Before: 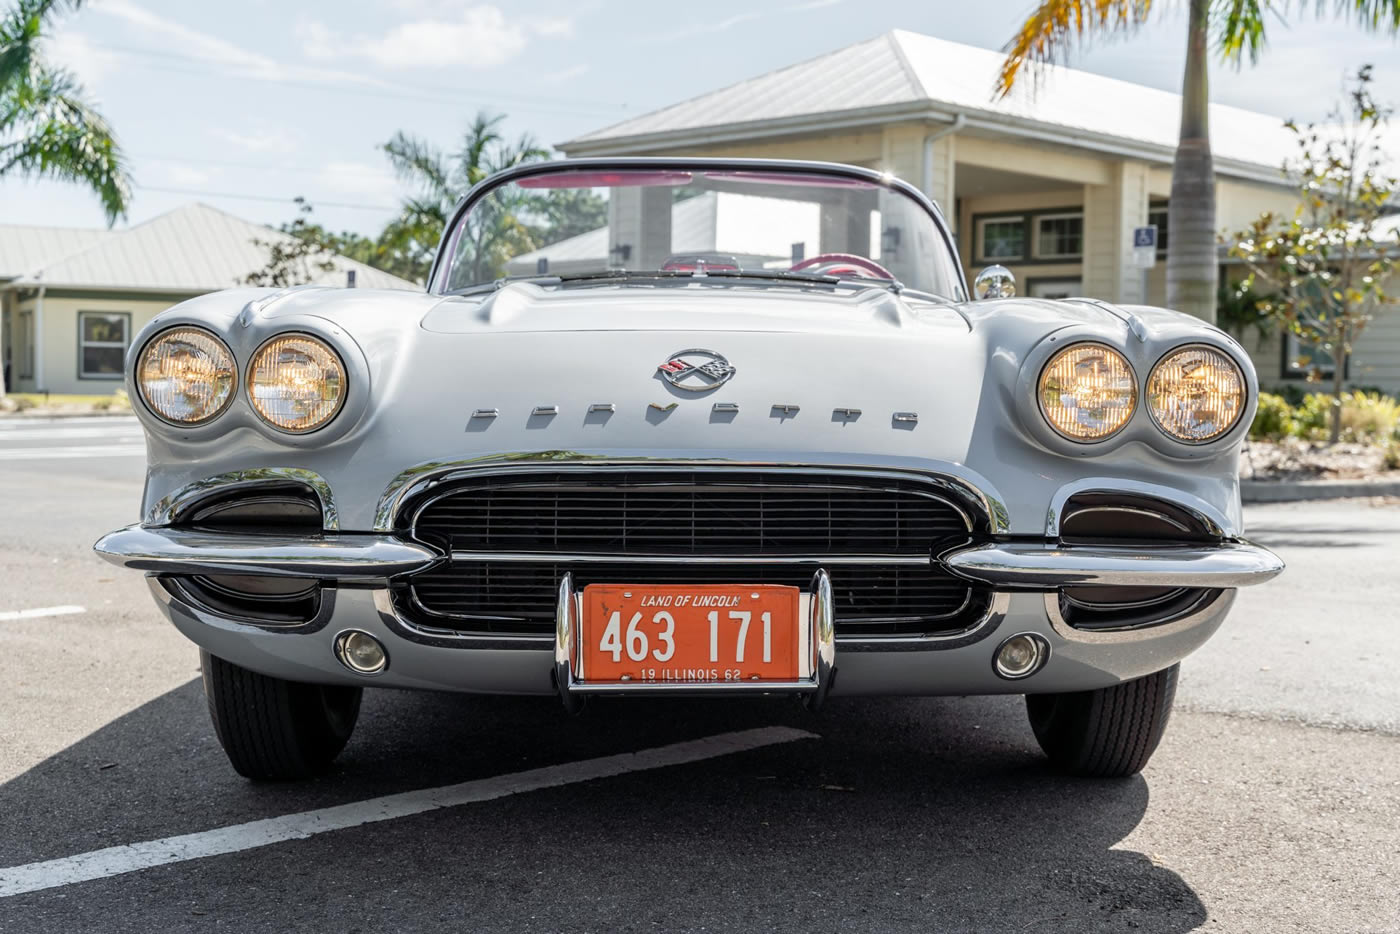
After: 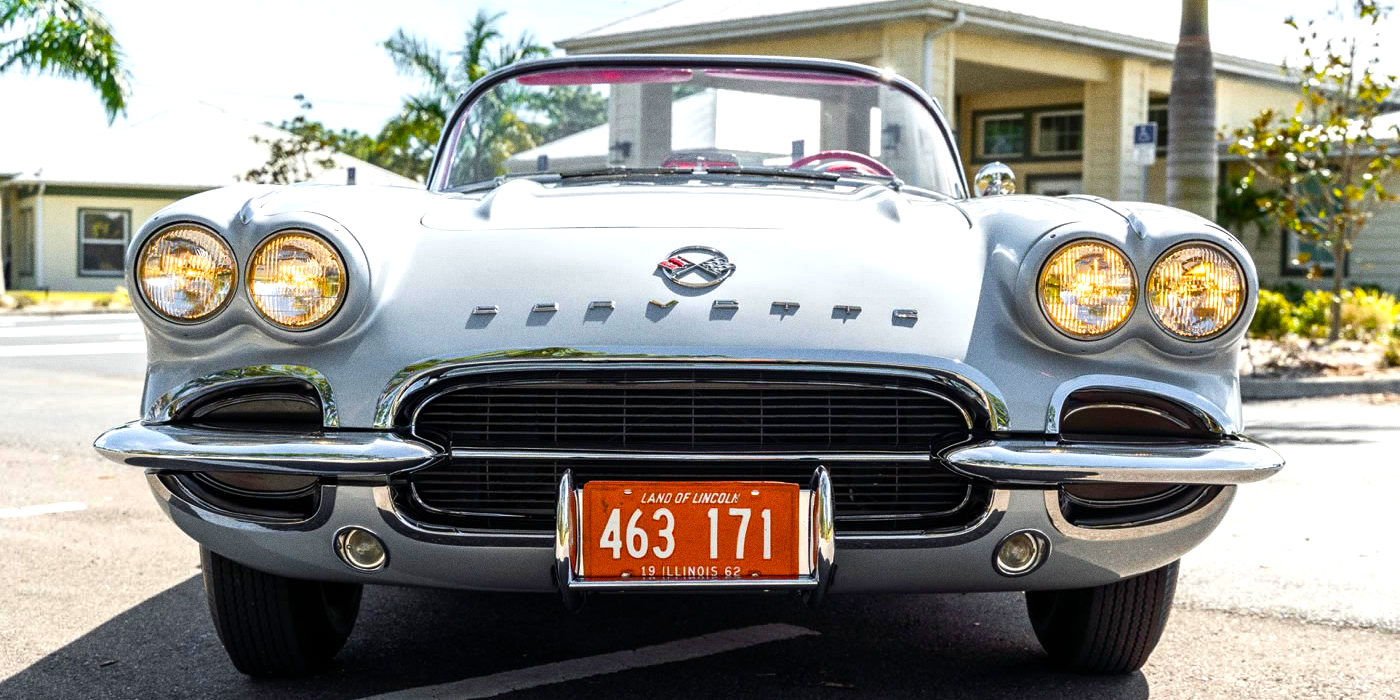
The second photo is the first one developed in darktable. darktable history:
crop: top 11.038%, bottom 13.962%
color balance rgb: linear chroma grading › global chroma 9%, perceptual saturation grading › global saturation 36%, perceptual saturation grading › shadows 35%, perceptual brilliance grading › global brilliance 15%, perceptual brilliance grading › shadows -35%, global vibrance 15%
grain: coarseness 0.47 ISO
